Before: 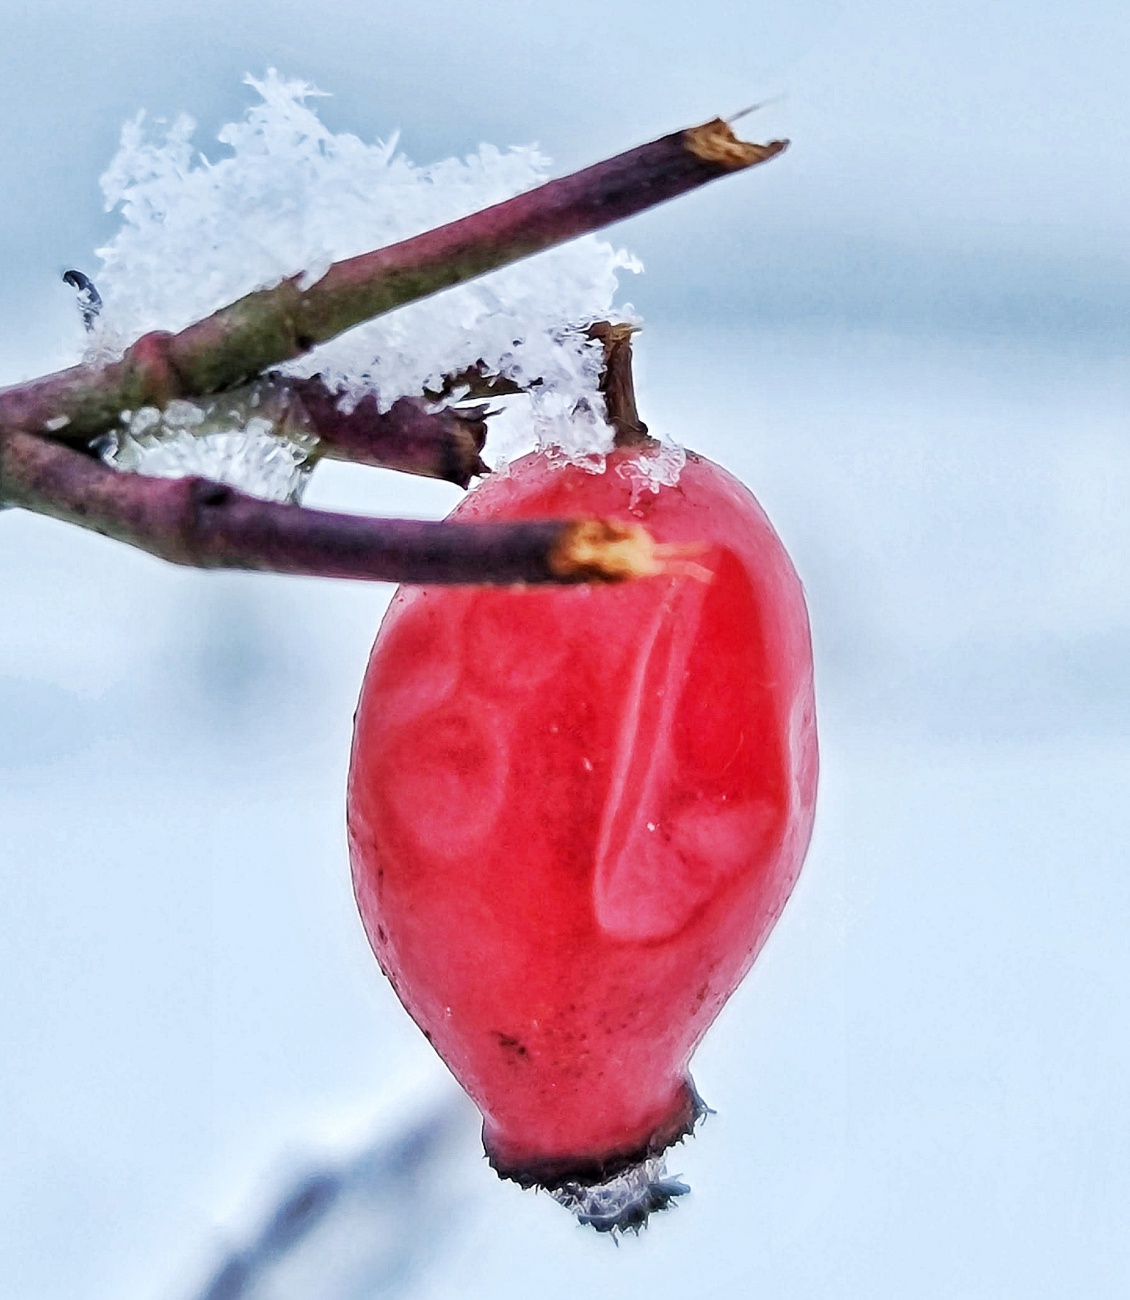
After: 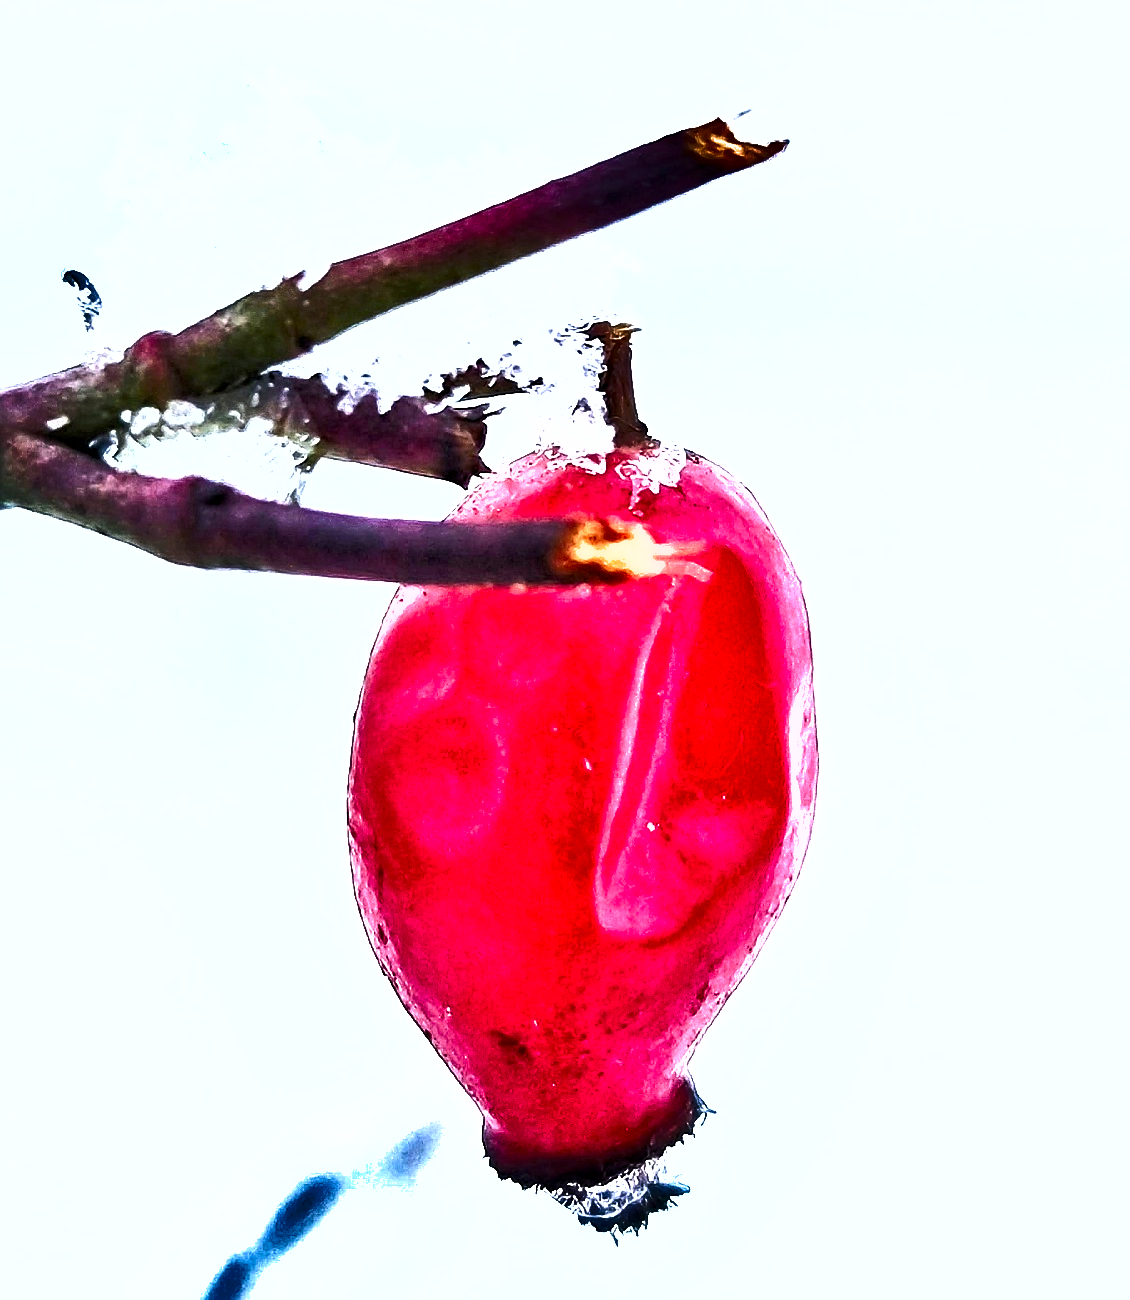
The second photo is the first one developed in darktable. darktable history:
sharpen: on, module defaults
levels: black 0.039%, levels [0, 0.352, 0.703]
shadows and highlights: radius 172.34, shadows 27.95, white point adjustment 3.29, highlights -68, soften with gaussian
